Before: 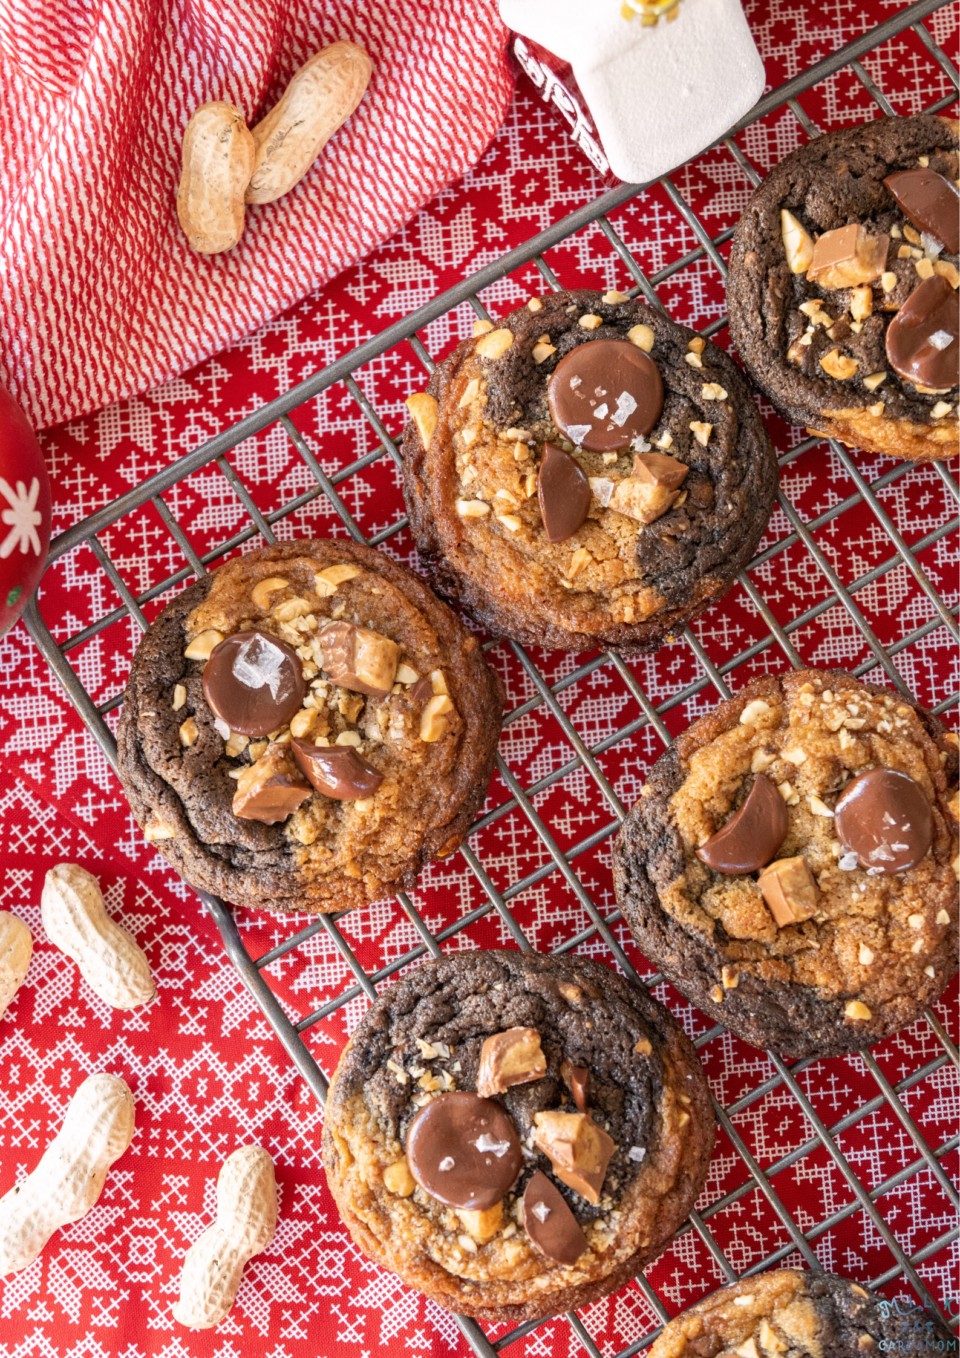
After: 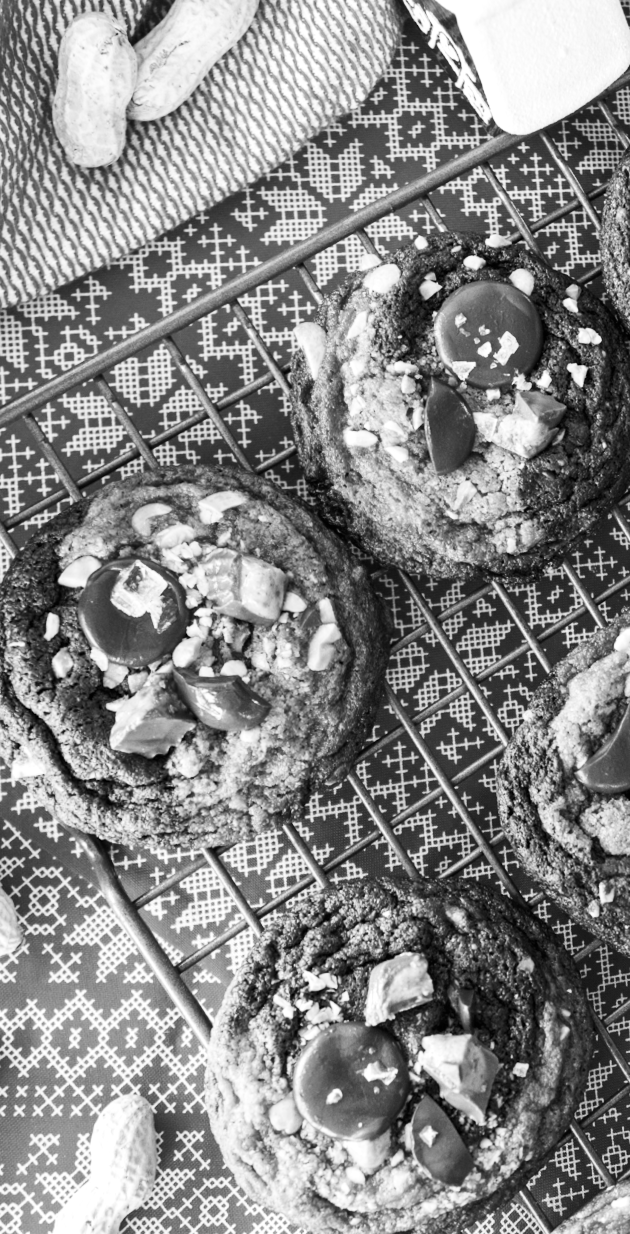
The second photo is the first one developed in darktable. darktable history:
rotate and perspective: rotation -0.013°, lens shift (vertical) -0.027, lens shift (horizontal) 0.178, crop left 0.016, crop right 0.989, crop top 0.082, crop bottom 0.918
tone equalizer: on, module defaults
crop and rotate: left 15.546%, right 17.787%
color balance: on, module defaults
monochrome: size 3.1
contrast brightness saturation: contrast 0.28
exposure: exposure 0.161 EV, compensate highlight preservation false
